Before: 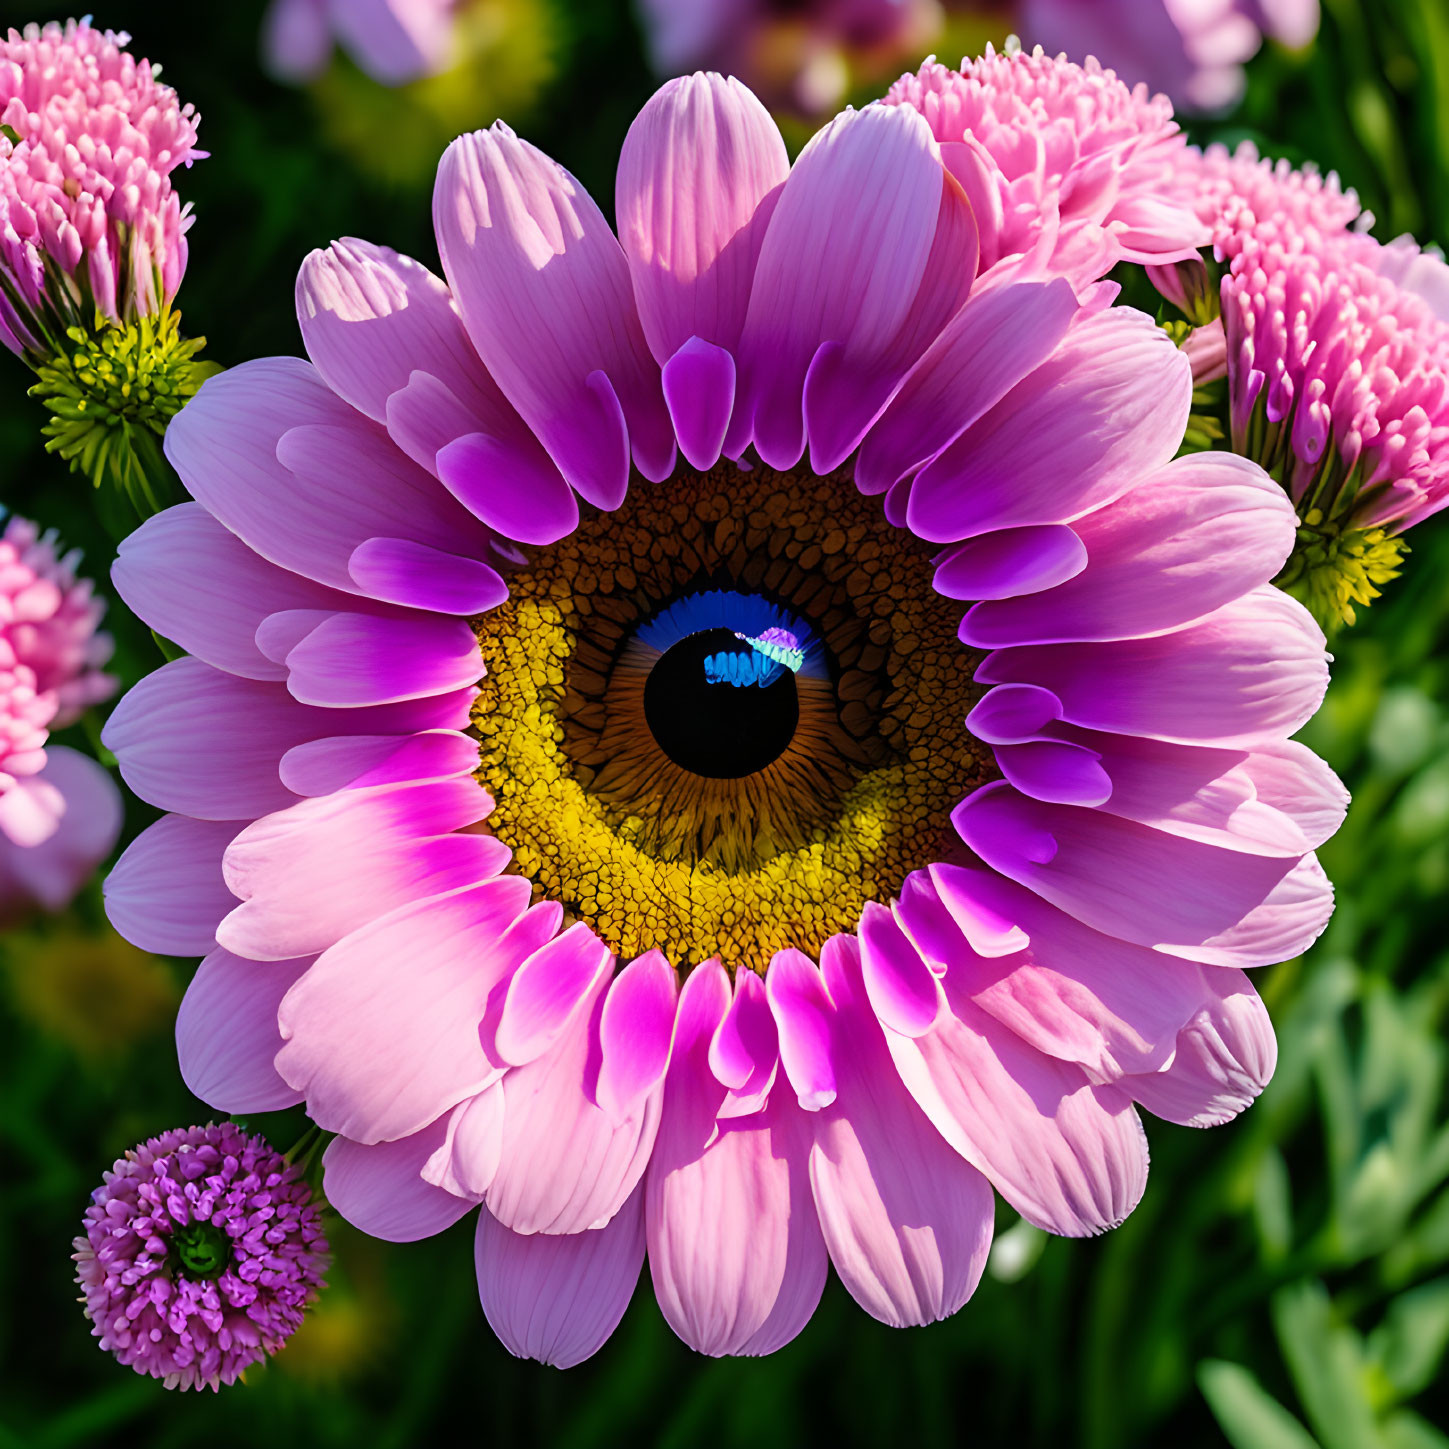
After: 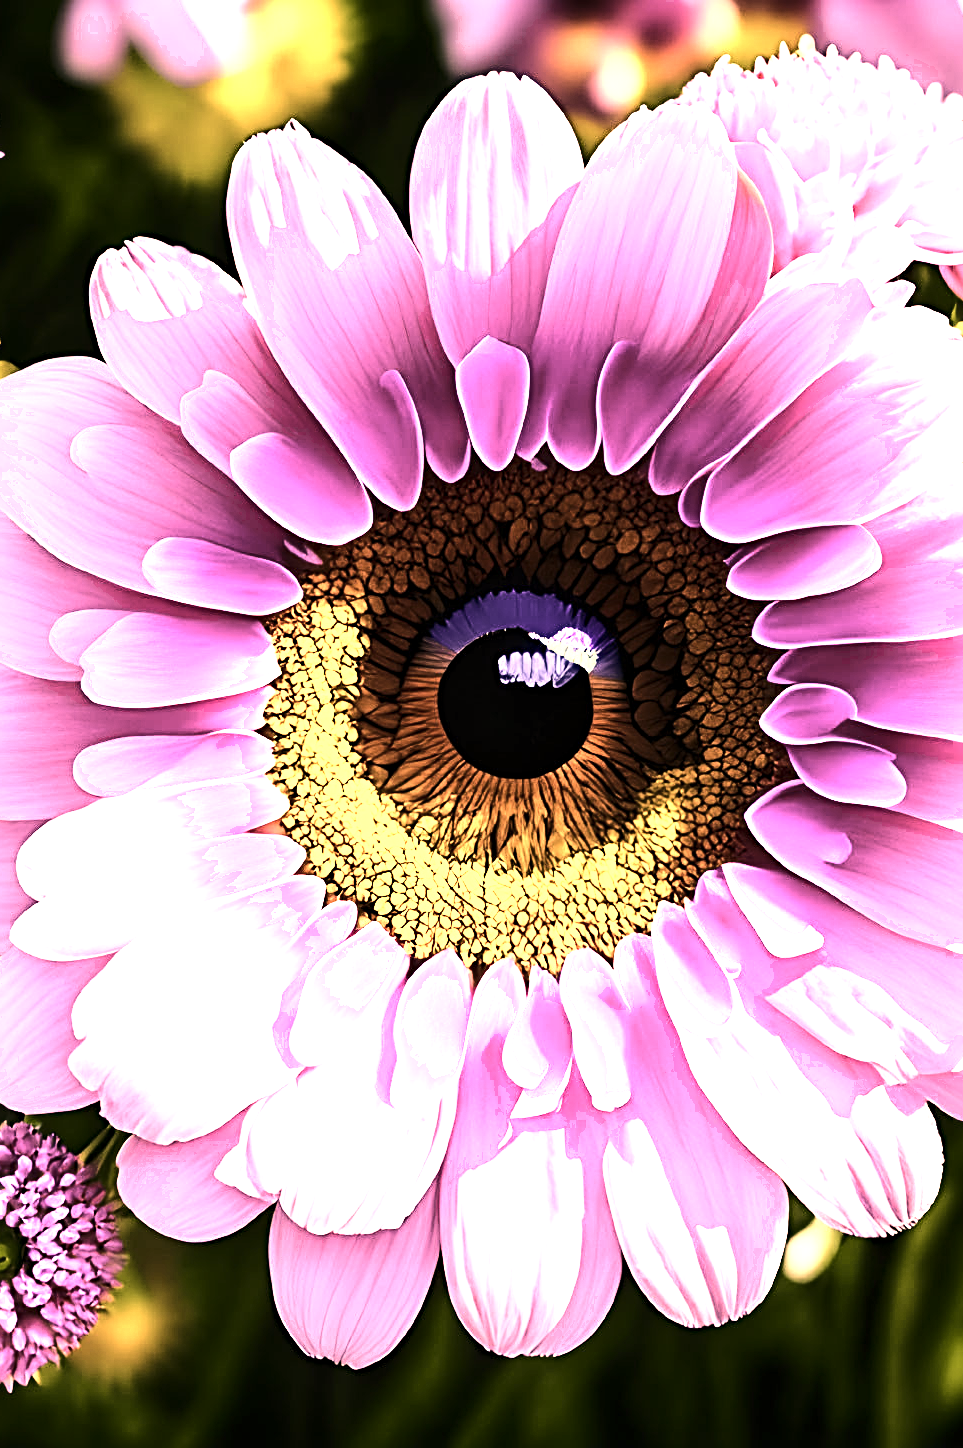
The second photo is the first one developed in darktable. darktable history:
contrast brightness saturation: contrast 0.058, brightness -0.012, saturation -0.217
sharpen: radius 3.966
exposure: exposure 0.609 EV, compensate exposure bias true, compensate highlight preservation false
color zones: curves: ch0 [(0.099, 0.624) (0.257, 0.596) (0.384, 0.376) (0.529, 0.492) (0.697, 0.564) (0.768, 0.532) (0.908, 0.644)]; ch1 [(0.112, 0.564) (0.254, 0.612) (0.432, 0.676) (0.592, 0.456) (0.743, 0.684) (0.888, 0.536)]; ch2 [(0.25, 0.5) (0.469, 0.36) (0.75, 0.5)]
color correction: highlights a* 39.81, highlights b* 39.97, saturation 0.693
crop and rotate: left 14.294%, right 19.221%
base curve: curves: ch0 [(0, 0) (0.036, 0.037) (0.121, 0.228) (0.46, 0.76) (0.859, 0.983) (1, 1)]
